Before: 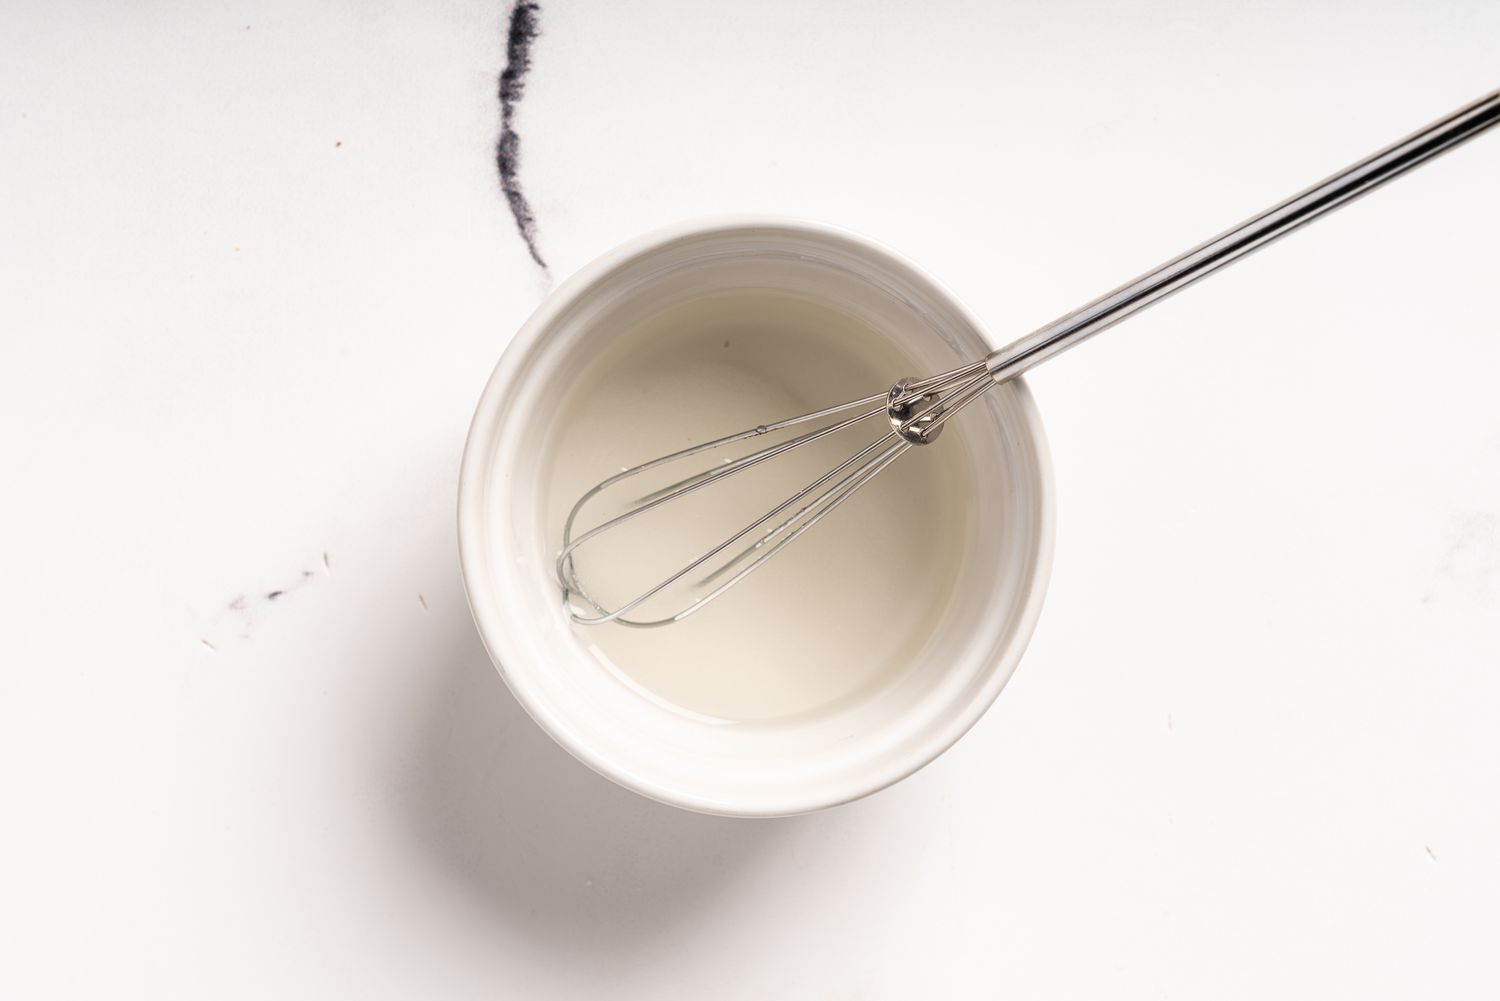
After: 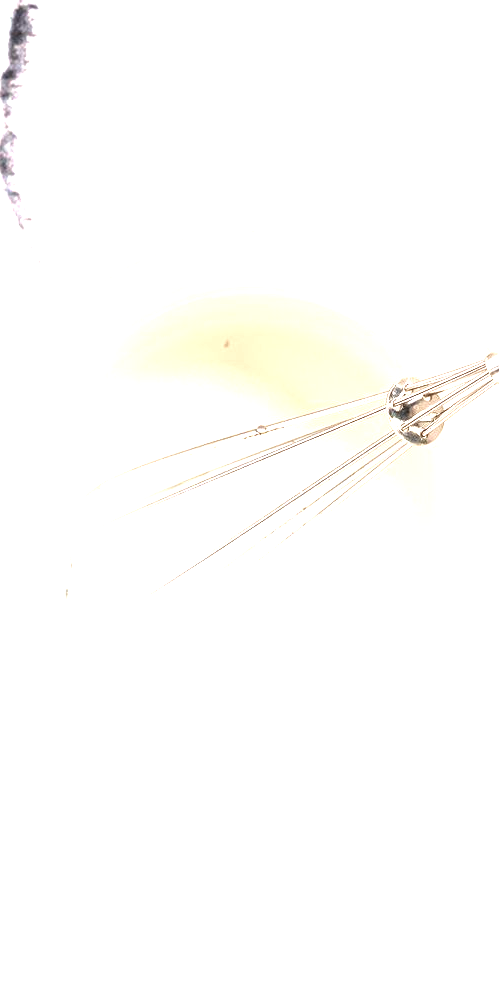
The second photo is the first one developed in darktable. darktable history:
exposure: black level correction 0, exposure 2.327 EV, compensate exposure bias true, compensate highlight preservation false
crop: left 33.36%, right 33.36%
local contrast: mode bilateral grid, contrast 20, coarseness 50, detail 120%, midtone range 0.2
